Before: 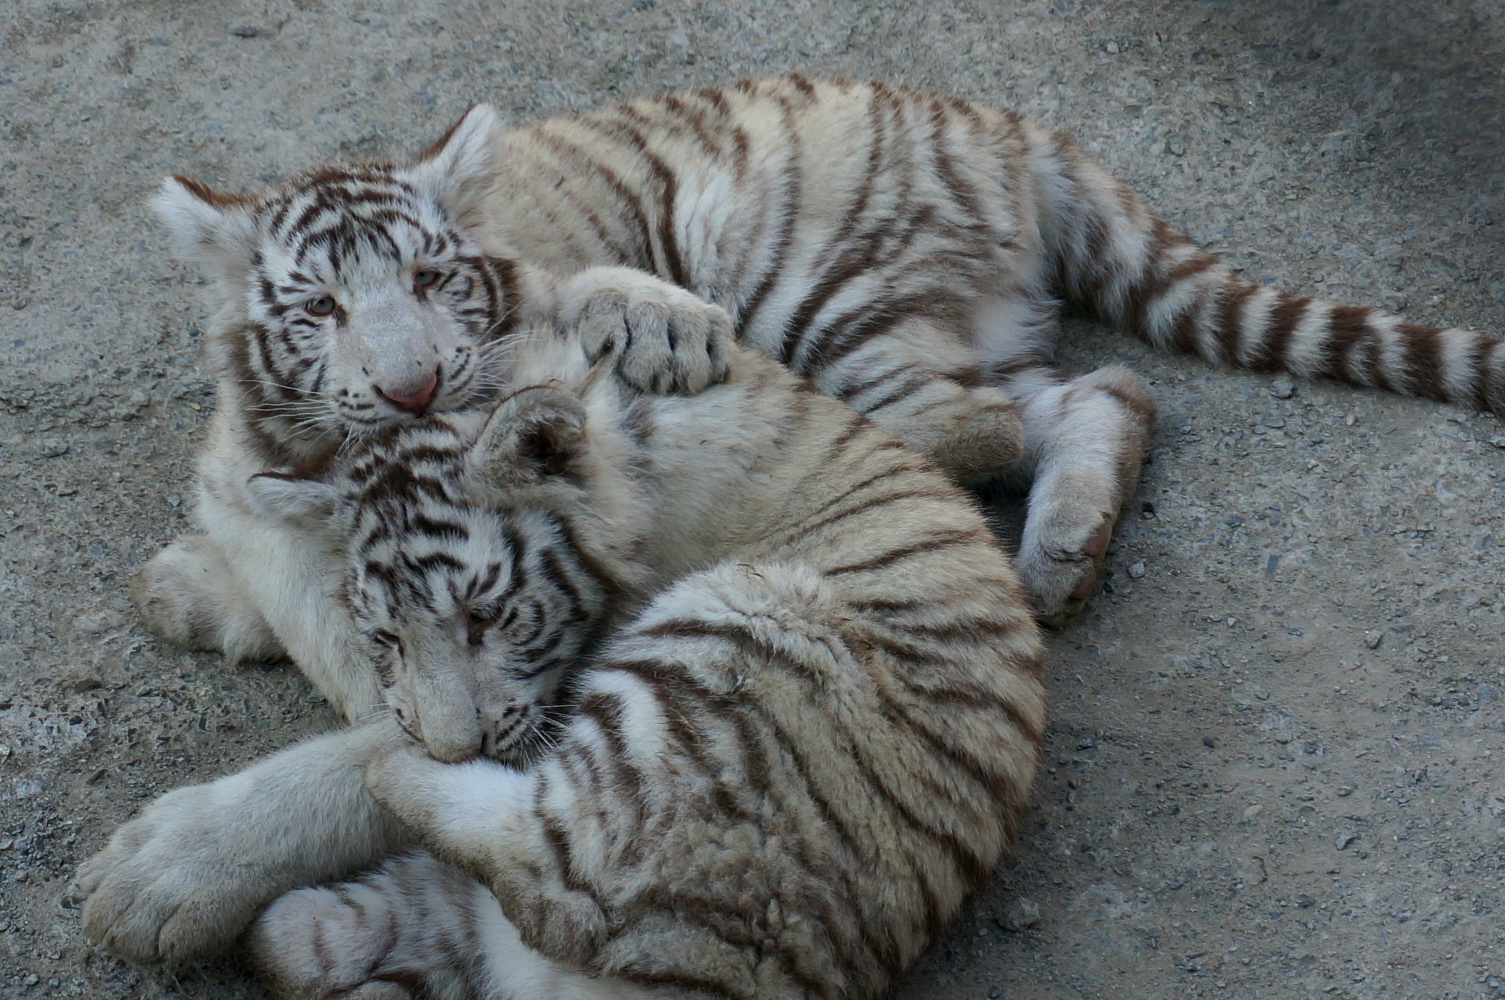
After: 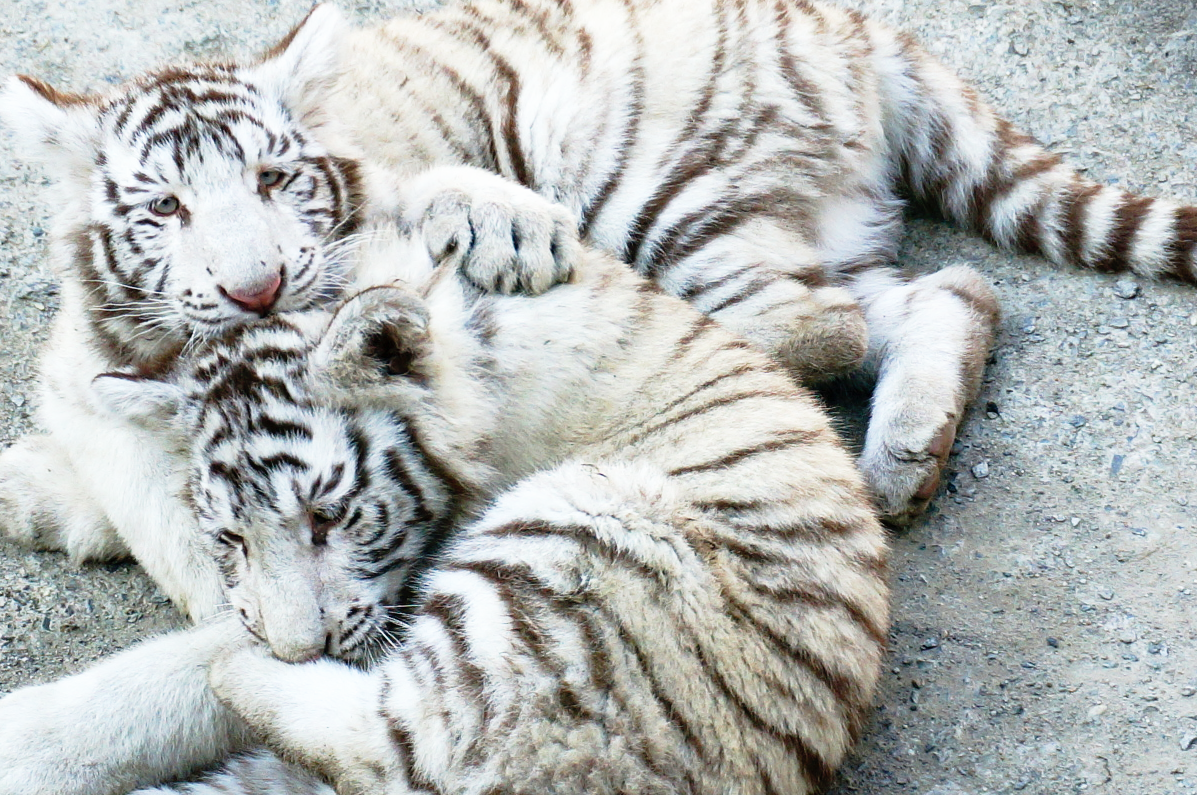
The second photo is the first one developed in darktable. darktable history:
base curve: curves: ch0 [(0, 0) (0.012, 0.01) (0.073, 0.168) (0.31, 0.711) (0.645, 0.957) (1, 1)], preserve colors none
crop and rotate: left 10.405%, top 10.056%, right 10.049%, bottom 10.382%
exposure: black level correction 0, exposure 0.498 EV, compensate highlight preservation false
